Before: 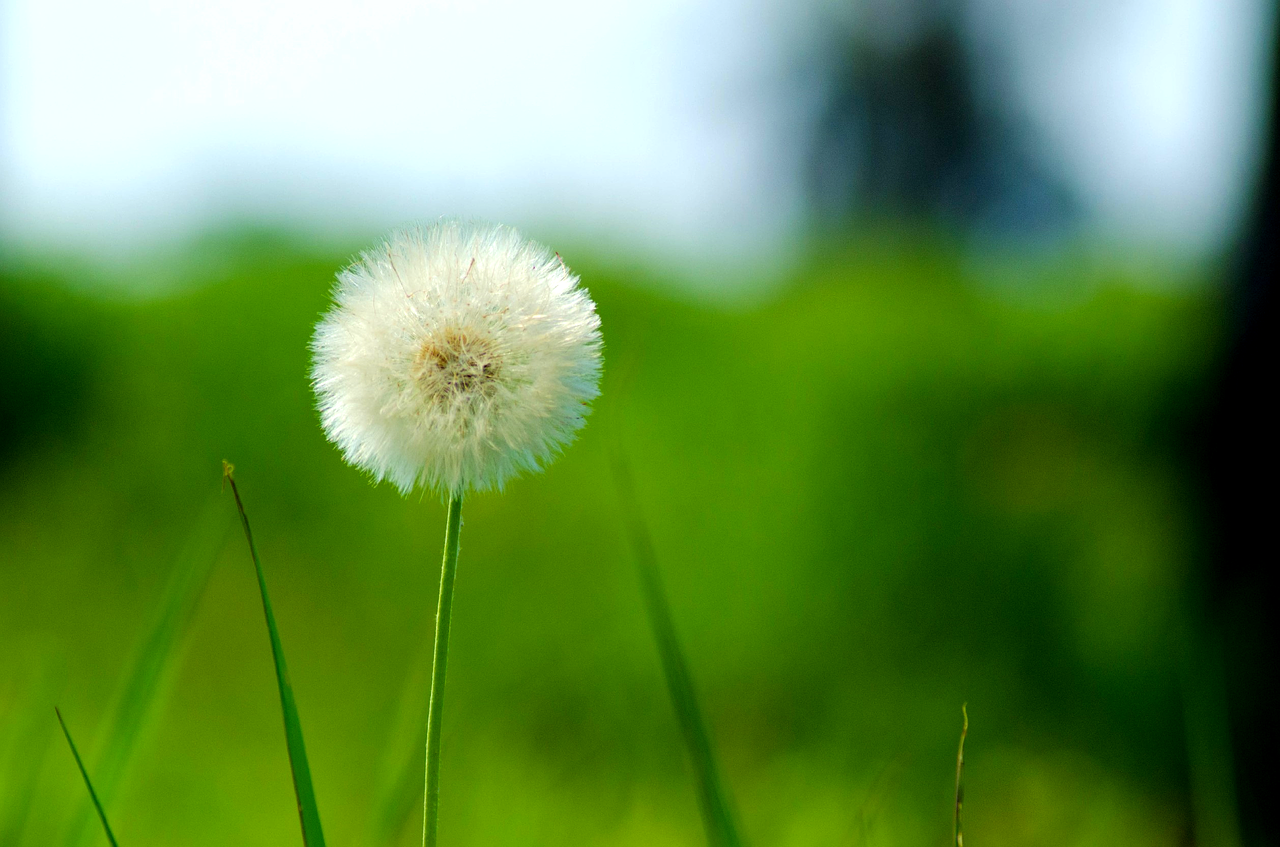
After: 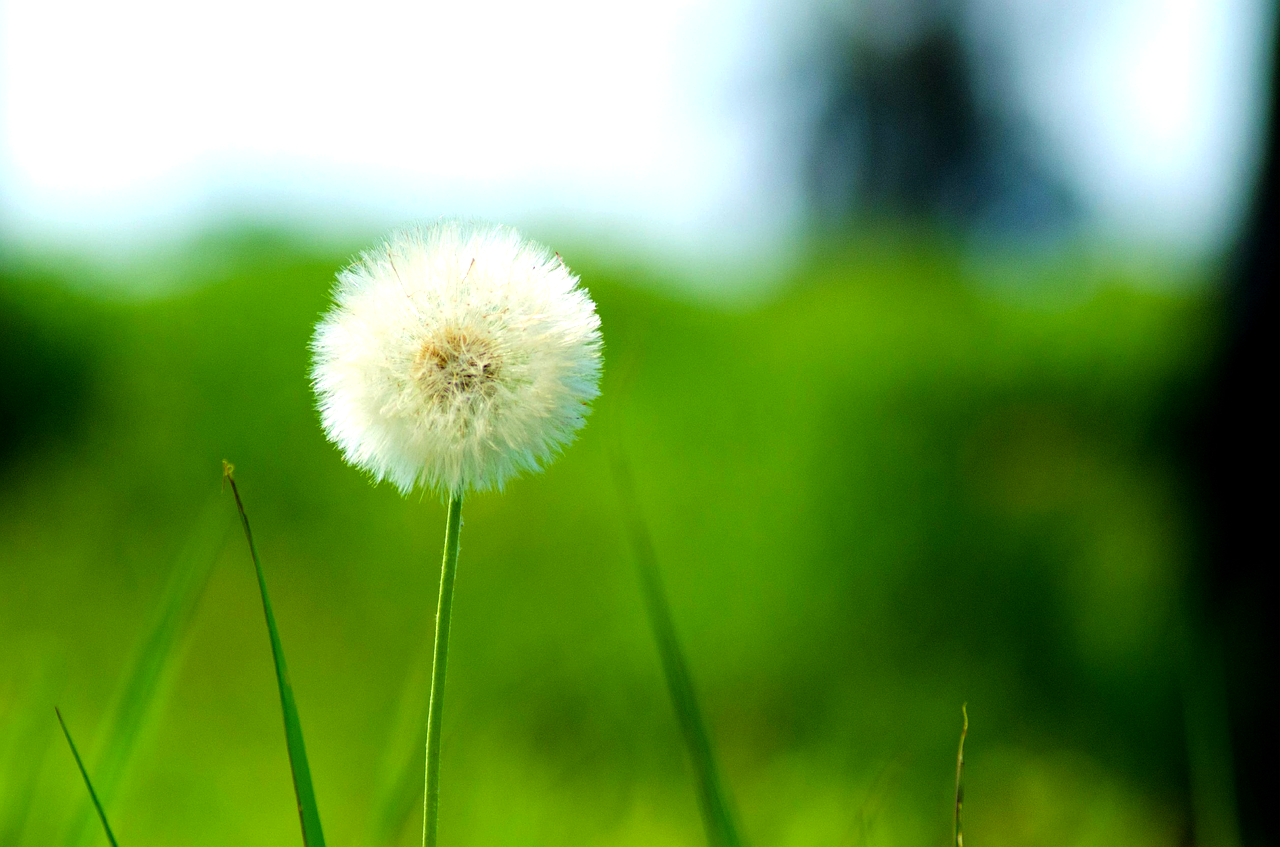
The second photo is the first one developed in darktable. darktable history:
tone equalizer: -8 EV -0.417 EV, -7 EV -0.411 EV, -6 EV -0.31 EV, -5 EV -0.221 EV, -3 EV 0.193 EV, -2 EV 0.336 EV, -1 EV 0.375 EV, +0 EV 0.427 EV
